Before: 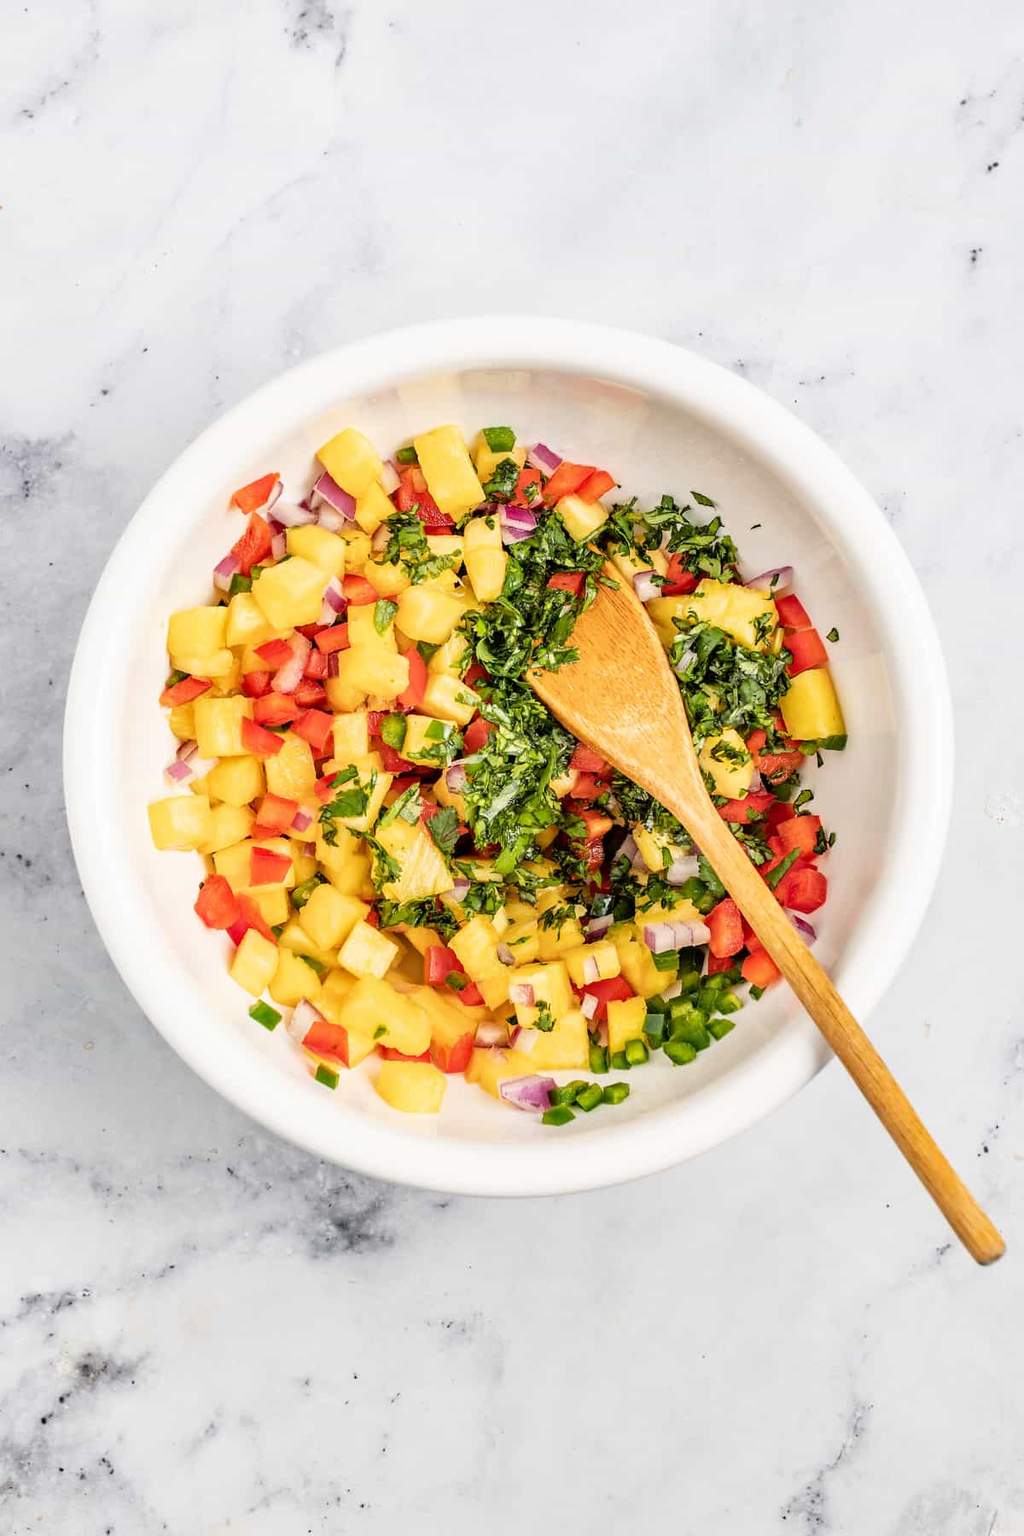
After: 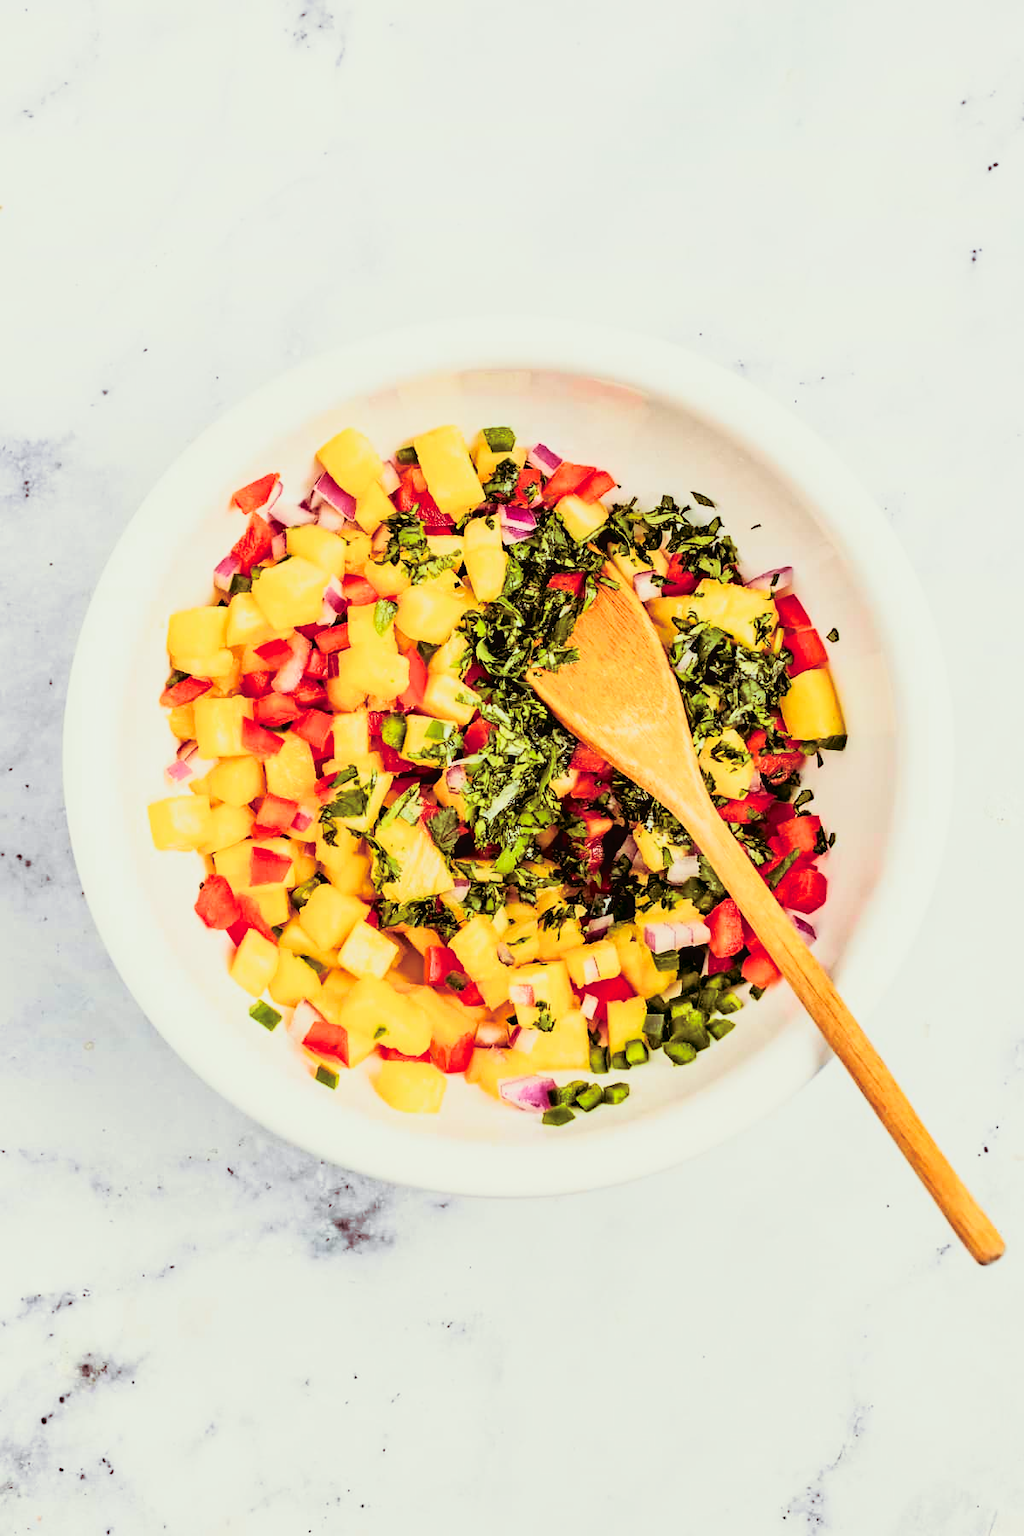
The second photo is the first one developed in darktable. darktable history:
exposure: black level correction 0, exposure 0.877 EV, compensate exposure bias true, compensate highlight preservation false
filmic rgb: black relative exposure -7.65 EV, white relative exposure 4.56 EV, hardness 3.61
contrast brightness saturation: brightness -0.25, saturation 0.2
tone curve: curves: ch0 [(0, 0.03) (0.037, 0.045) (0.123, 0.123) (0.19, 0.186) (0.277, 0.279) (0.474, 0.517) (0.584, 0.664) (0.678, 0.777) (0.875, 0.92) (1, 0.965)]; ch1 [(0, 0) (0.243, 0.245) (0.402, 0.41) (0.493, 0.487) (0.508, 0.503) (0.531, 0.532) (0.551, 0.556) (0.637, 0.671) (0.694, 0.732) (1, 1)]; ch2 [(0, 0) (0.249, 0.216) (0.356, 0.329) (0.424, 0.442) (0.476, 0.477) (0.498, 0.503) (0.517, 0.524) (0.532, 0.547) (0.562, 0.576) (0.614, 0.644) (0.706, 0.748) (0.808, 0.809) (0.991, 0.968)], color space Lab, independent channels, preserve colors none
split-toning: on, module defaults
